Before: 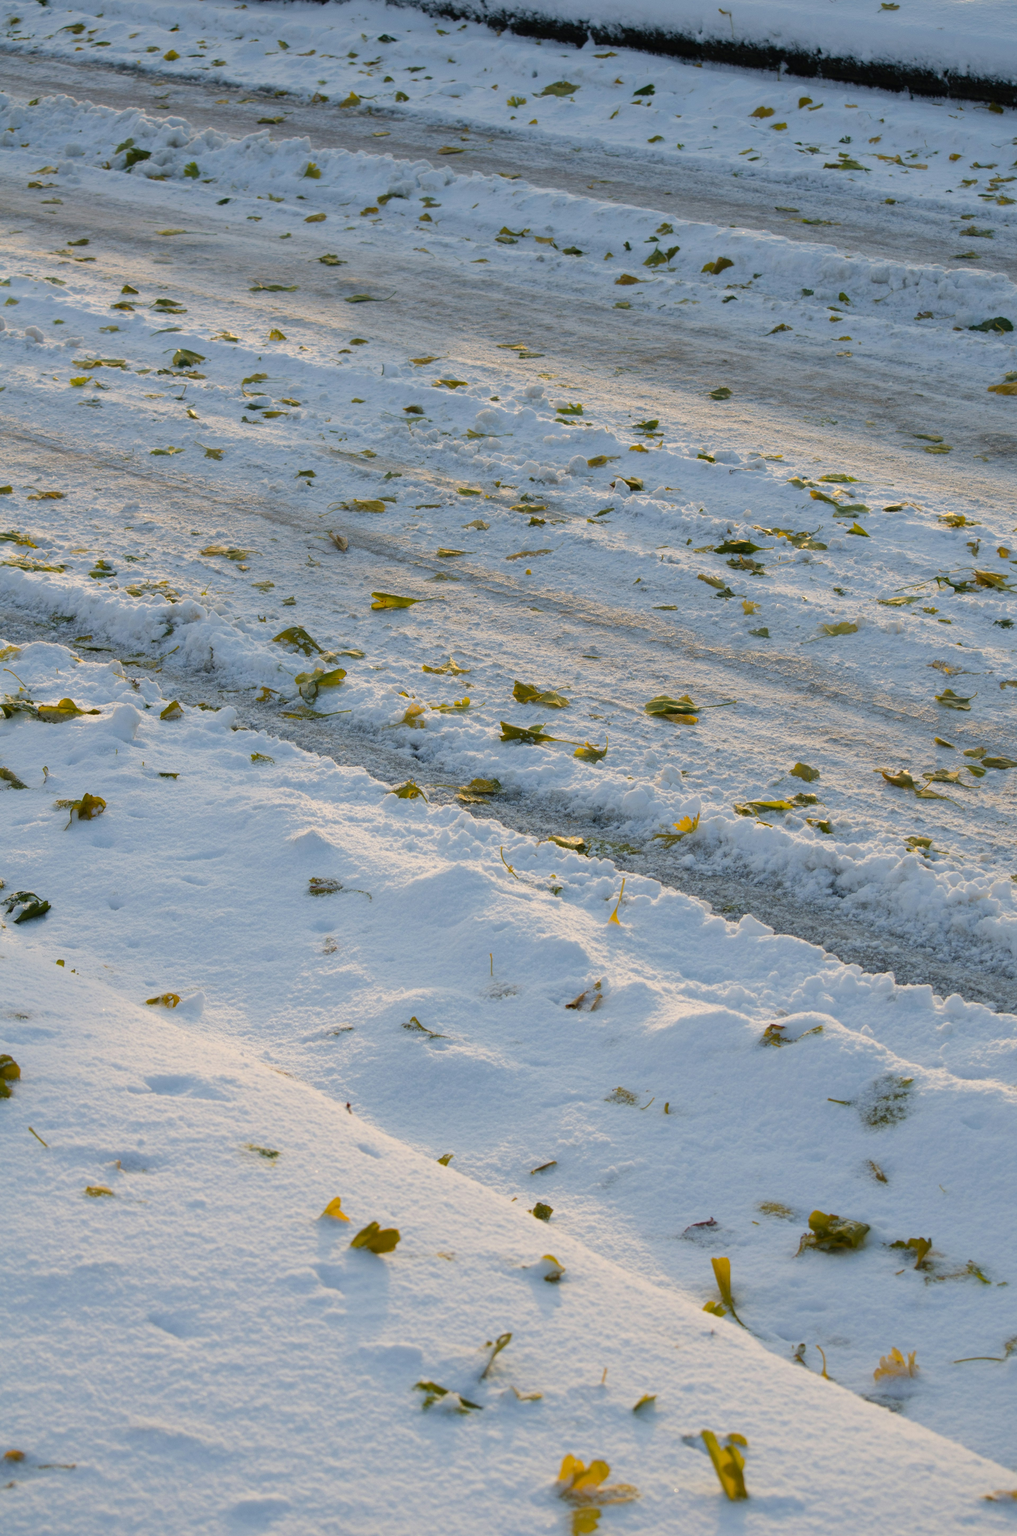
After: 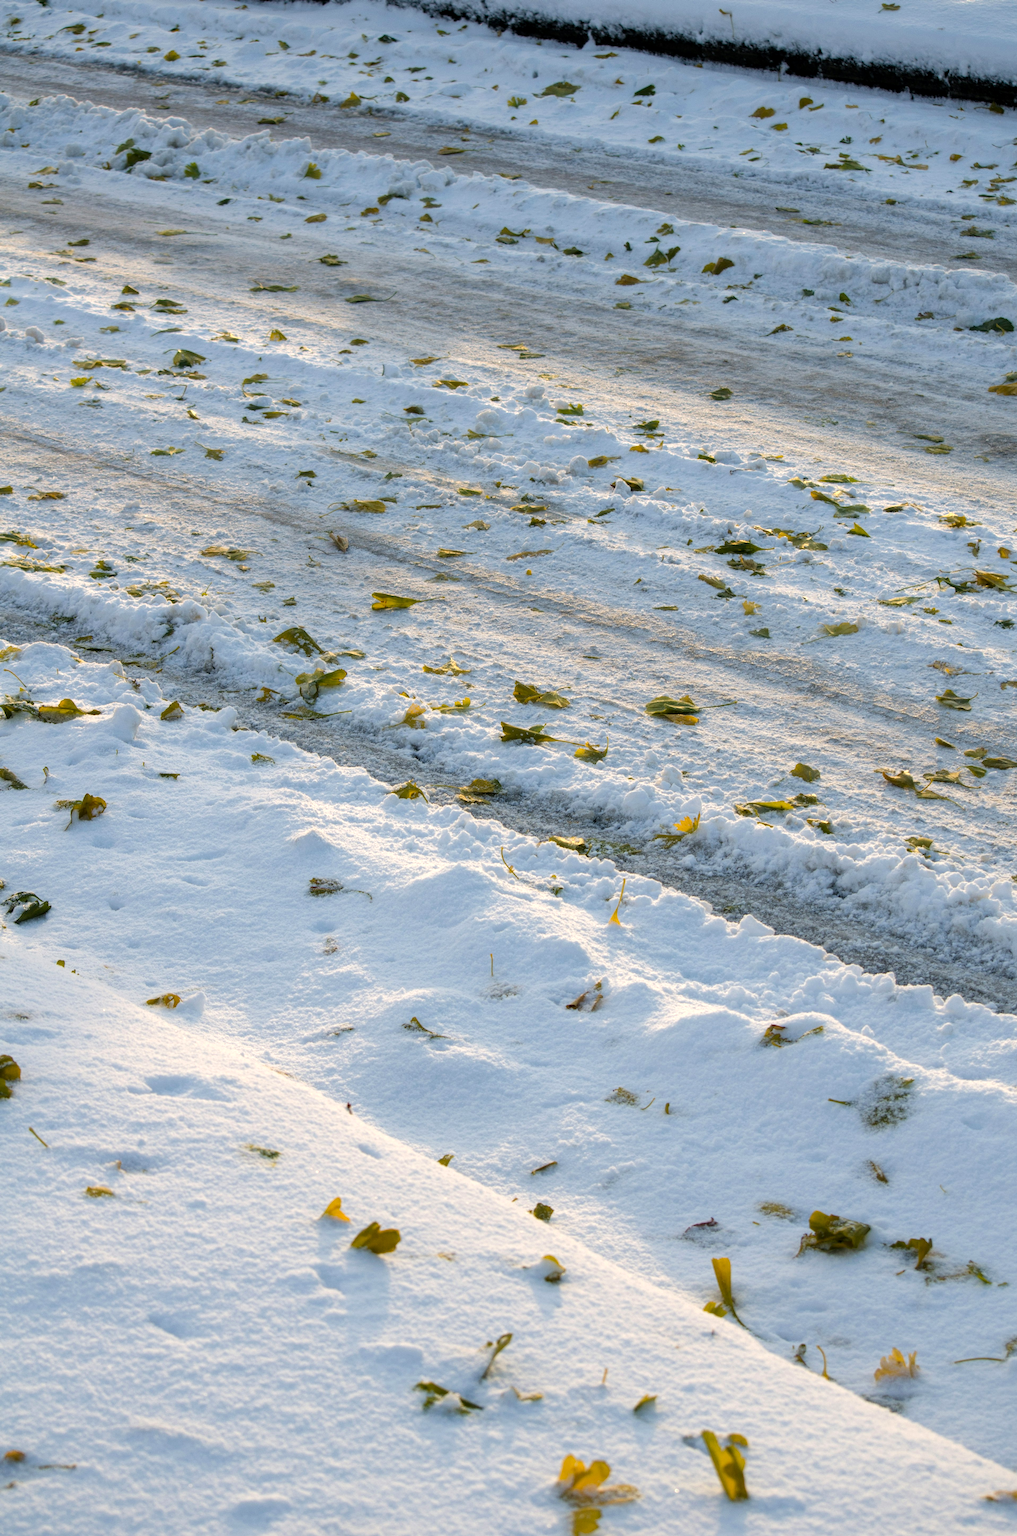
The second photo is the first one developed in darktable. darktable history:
local contrast: on, module defaults
tone equalizer: -8 EV -0.379 EV, -7 EV -0.378 EV, -6 EV -0.354 EV, -5 EV -0.244 EV, -3 EV 0.221 EV, -2 EV 0.346 EV, -1 EV 0.387 EV, +0 EV 0.411 EV
